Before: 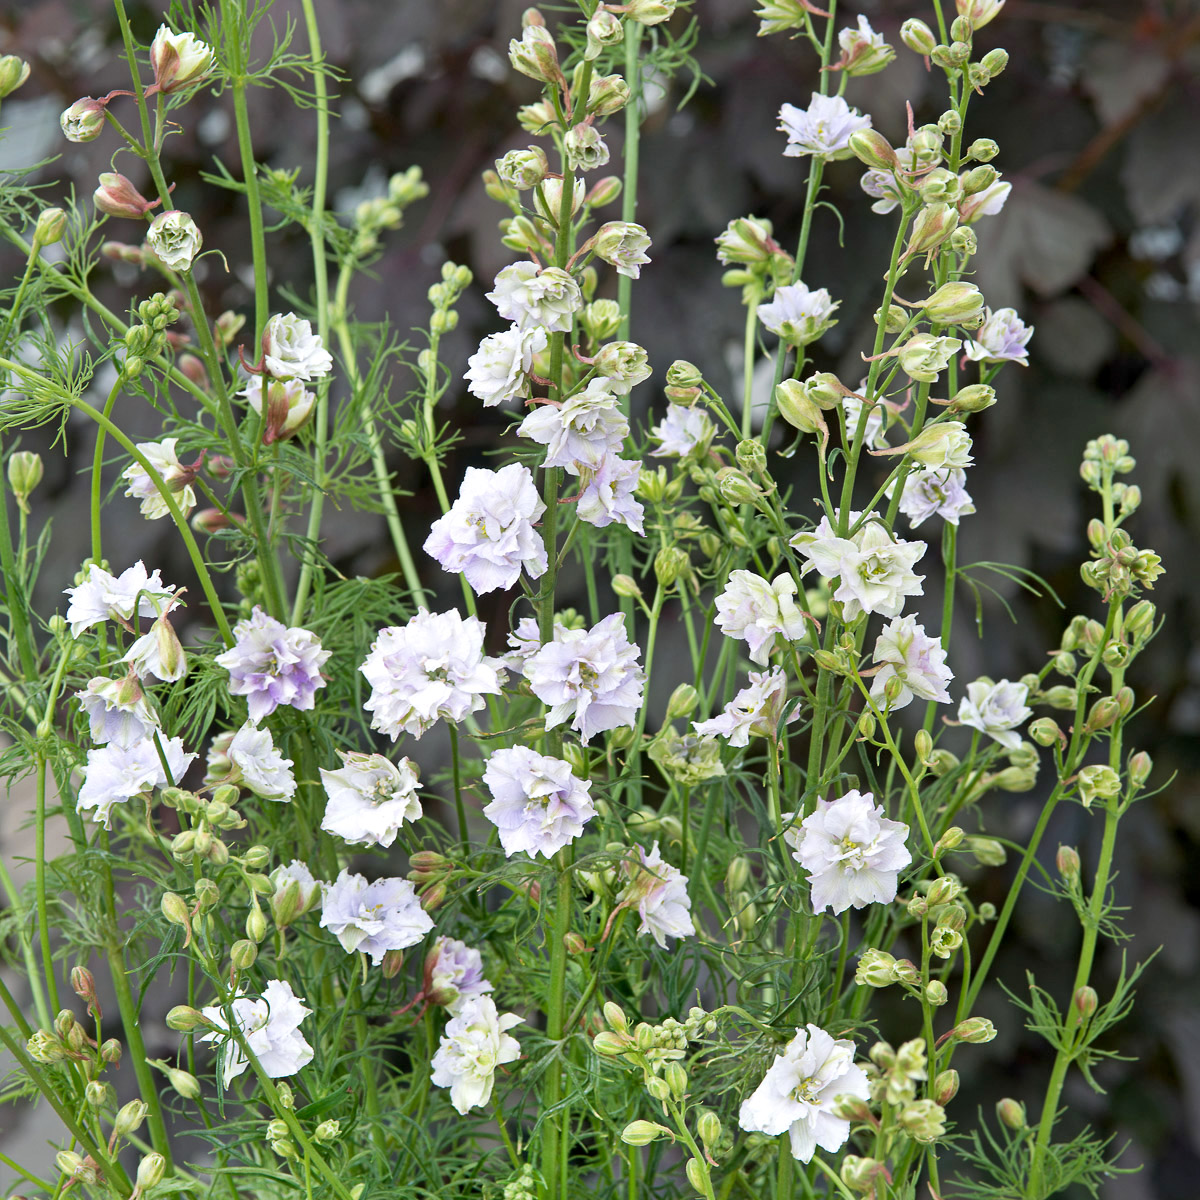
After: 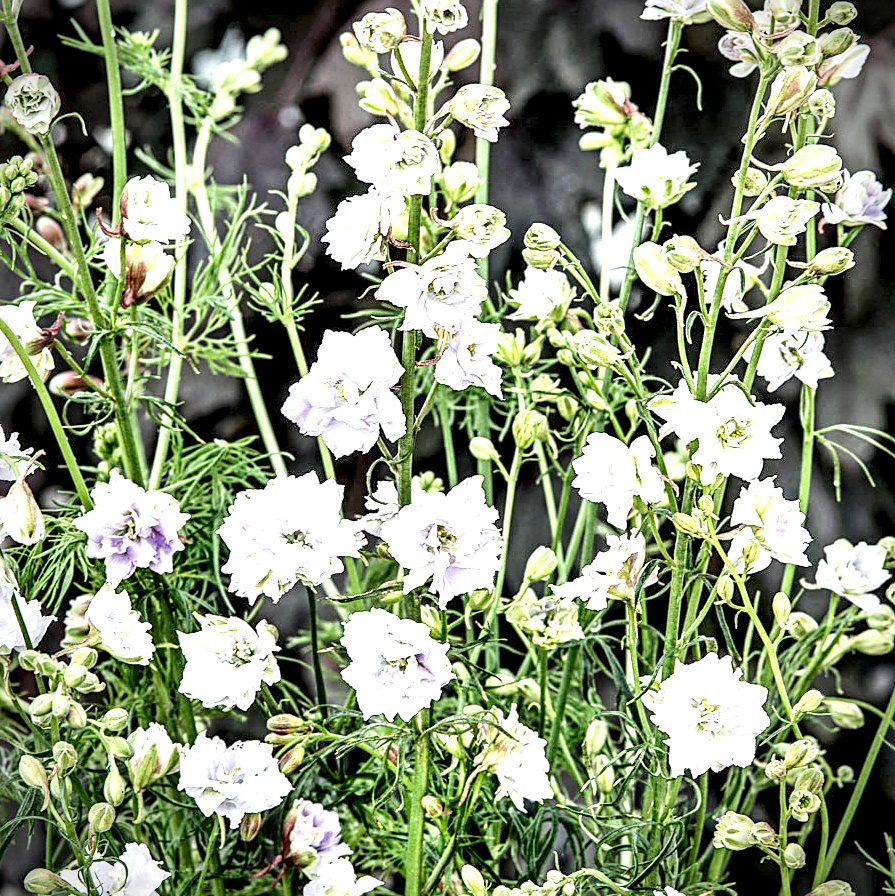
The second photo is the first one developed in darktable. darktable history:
vignetting: brightness -0.635, saturation -0.008
shadows and highlights: shadows 47.34, highlights -42.36, soften with gaussian
exposure: black level correction -0.002, exposure 1.108 EV, compensate exposure bias true, compensate highlight preservation false
local contrast: highlights 110%, shadows 46%, detail 292%
crop and rotate: left 11.836%, top 11.42%, right 13.51%, bottom 13.904%
sharpen: on, module defaults
filmic rgb: middle gray luminance 29.16%, black relative exposure -10.28 EV, white relative exposure 5.51 EV, threshold 3.03 EV, target black luminance 0%, hardness 3.97, latitude 1.79%, contrast 1.131, highlights saturation mix 4.38%, shadows ↔ highlights balance 14.43%, enable highlight reconstruction true
